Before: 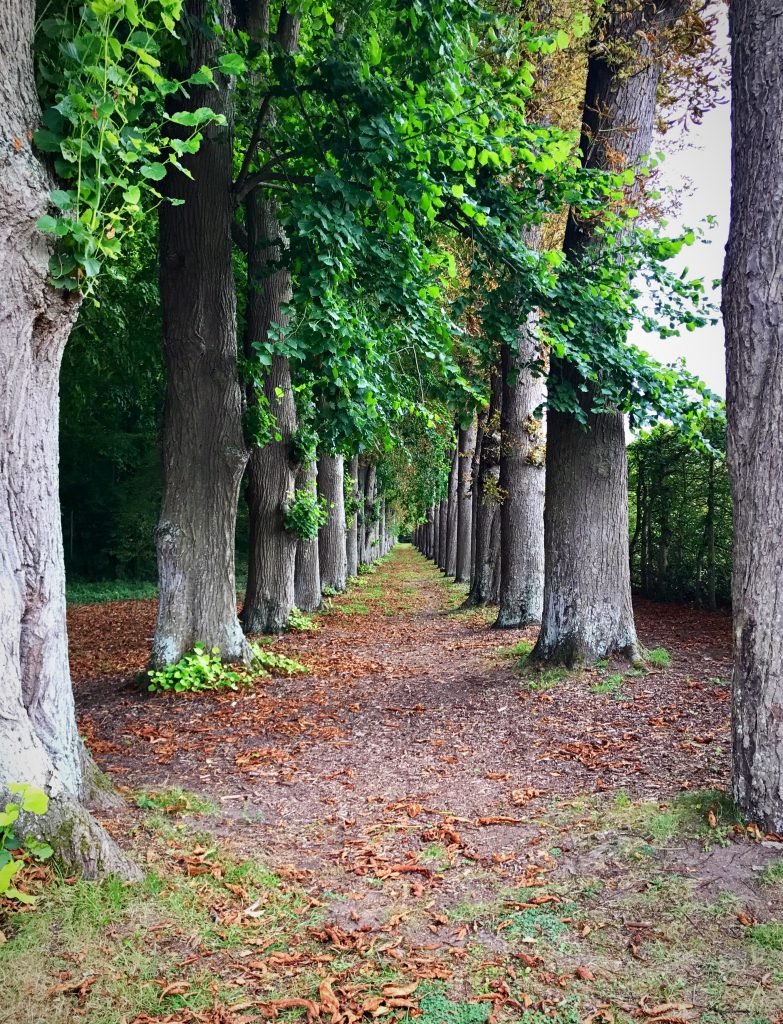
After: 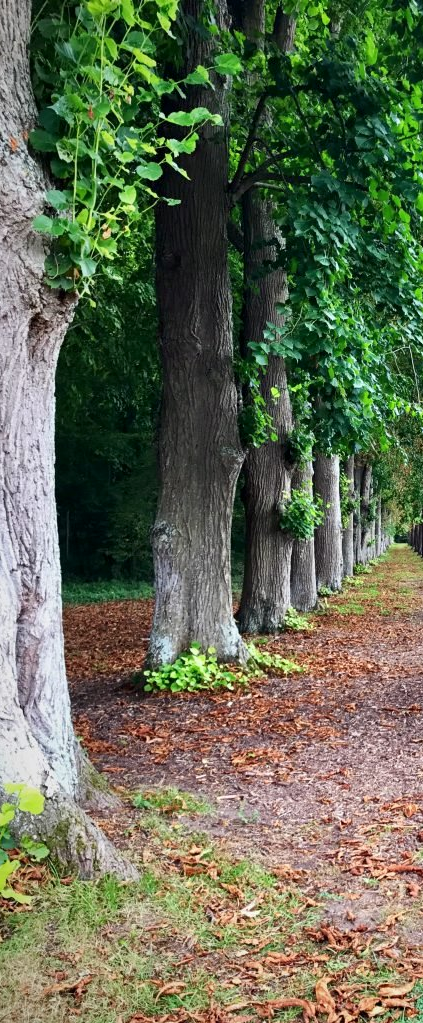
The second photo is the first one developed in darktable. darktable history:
local contrast: mode bilateral grid, contrast 19, coarseness 49, detail 119%, midtone range 0.2
crop: left 0.617%, right 45.332%, bottom 0.086%
